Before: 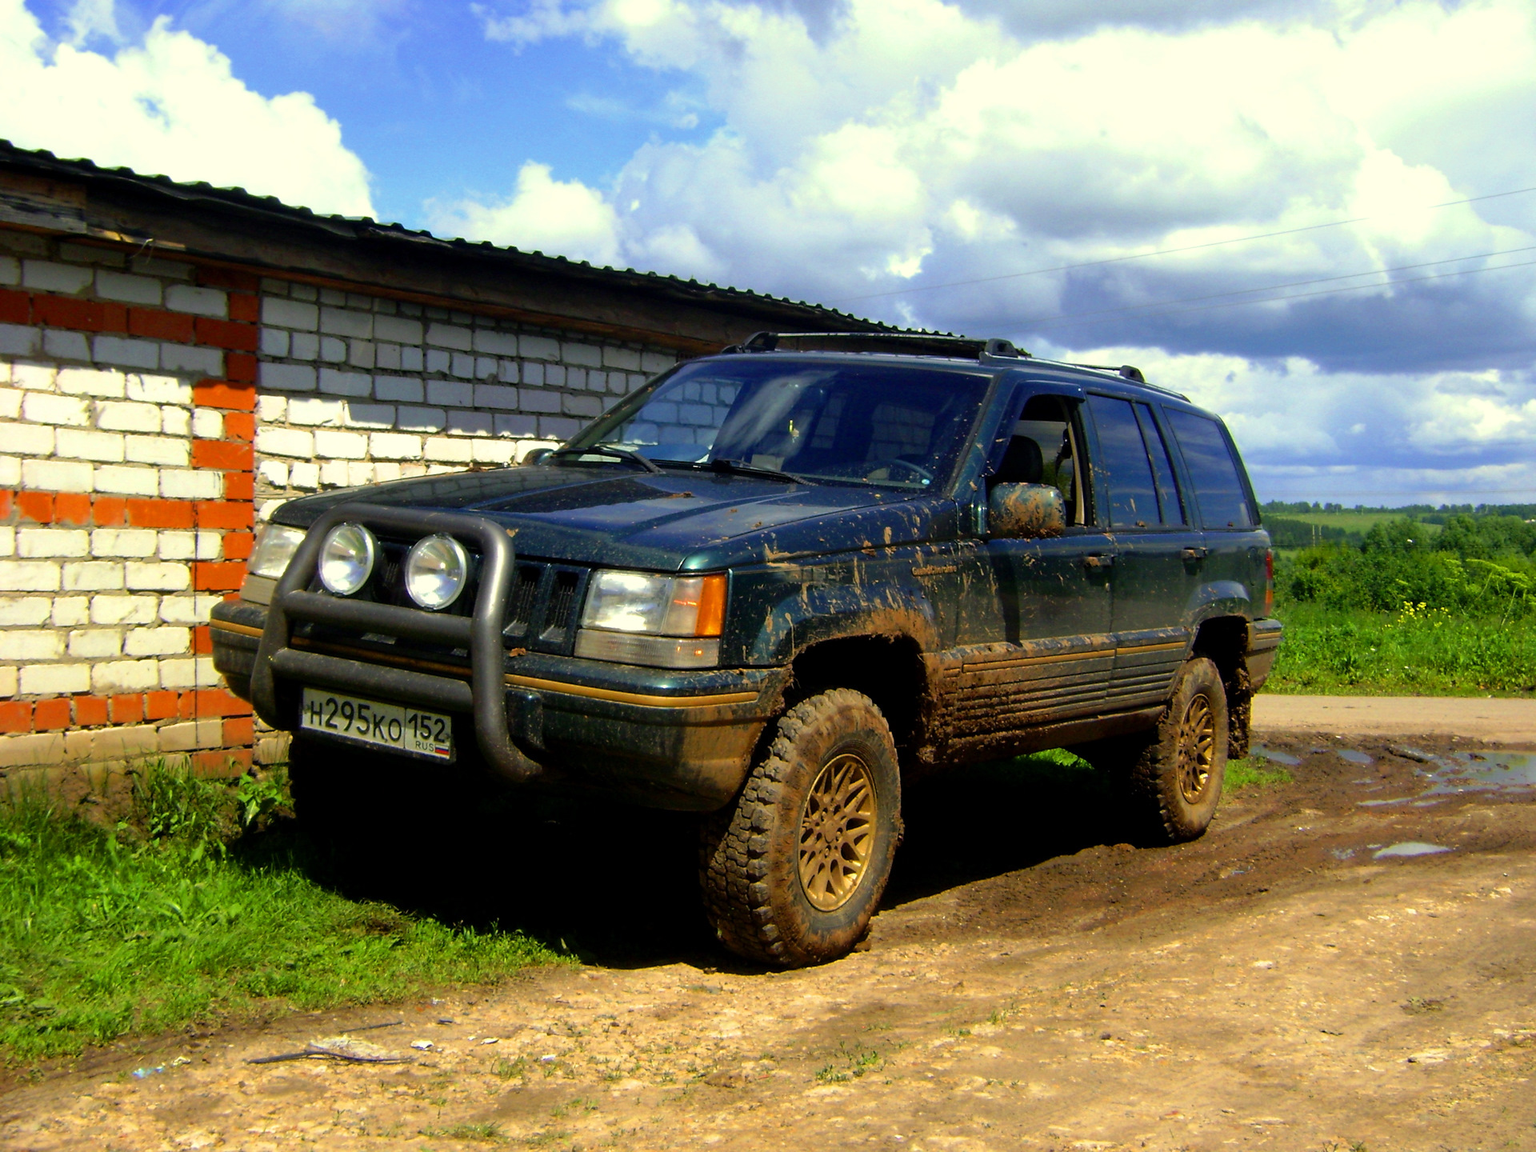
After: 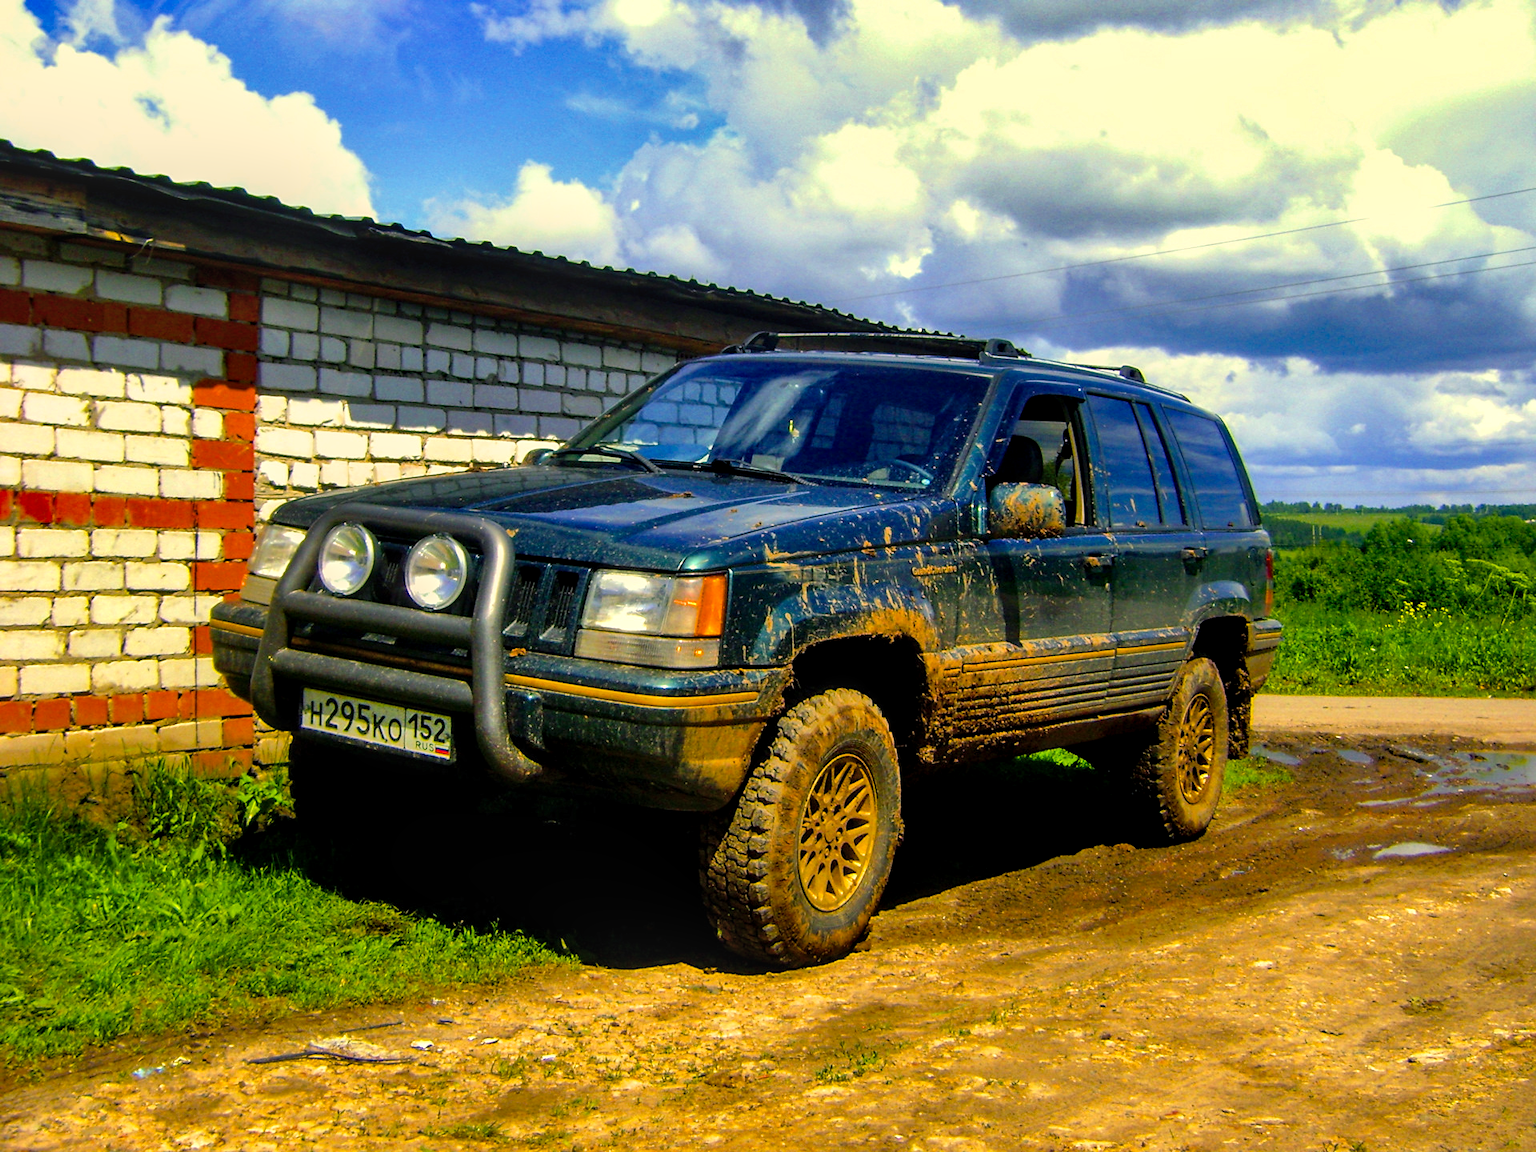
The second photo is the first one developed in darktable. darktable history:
color balance rgb: shadows lift › chroma 2.042%, shadows lift › hue 221.3°, highlights gain › chroma 1.723%, highlights gain › hue 56.17°, perceptual saturation grading › global saturation 28.632%, perceptual saturation grading › mid-tones 11.901%, perceptual saturation grading › shadows 9.131%
local contrast: on, module defaults
sharpen: amount 0.215
shadows and highlights: shadows 53.18, highlights color adjustment 78.92%, soften with gaussian
